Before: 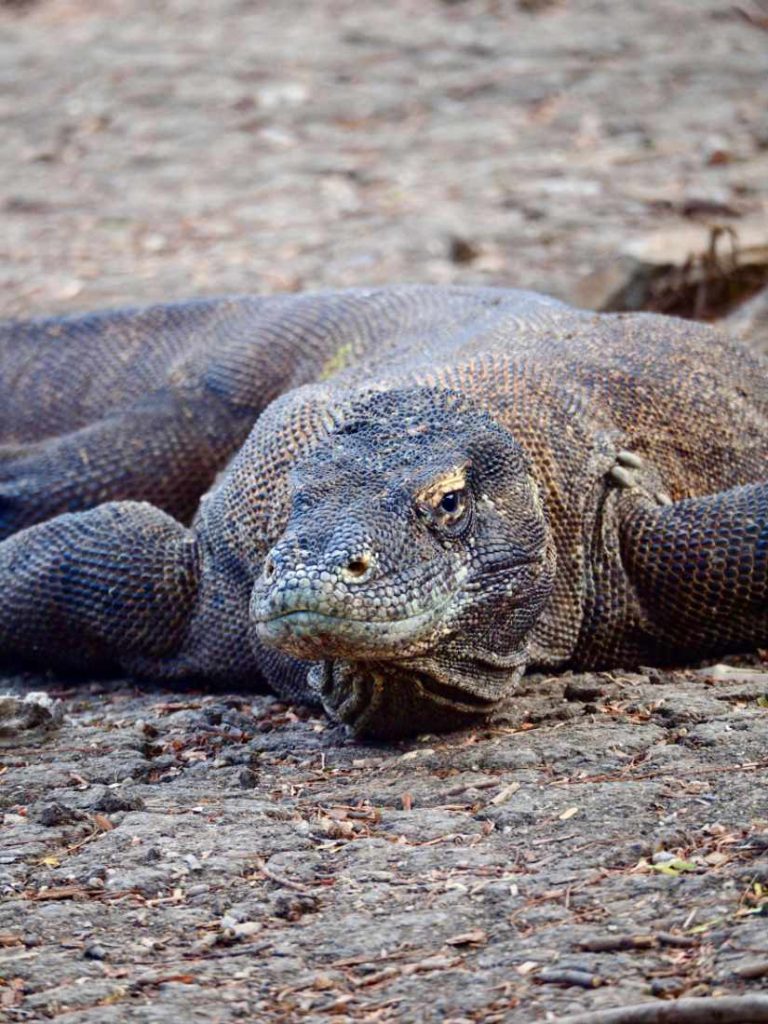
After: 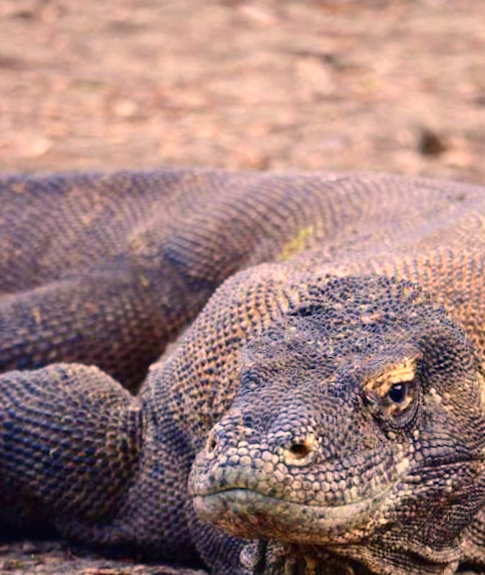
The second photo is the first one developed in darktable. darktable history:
exposure: black level correction -0.001, exposure 0.08 EV, compensate highlight preservation false
crop and rotate: angle -4.99°, left 2.122%, top 6.945%, right 27.566%, bottom 30.519%
color correction: highlights a* 17.88, highlights b* 18.79
